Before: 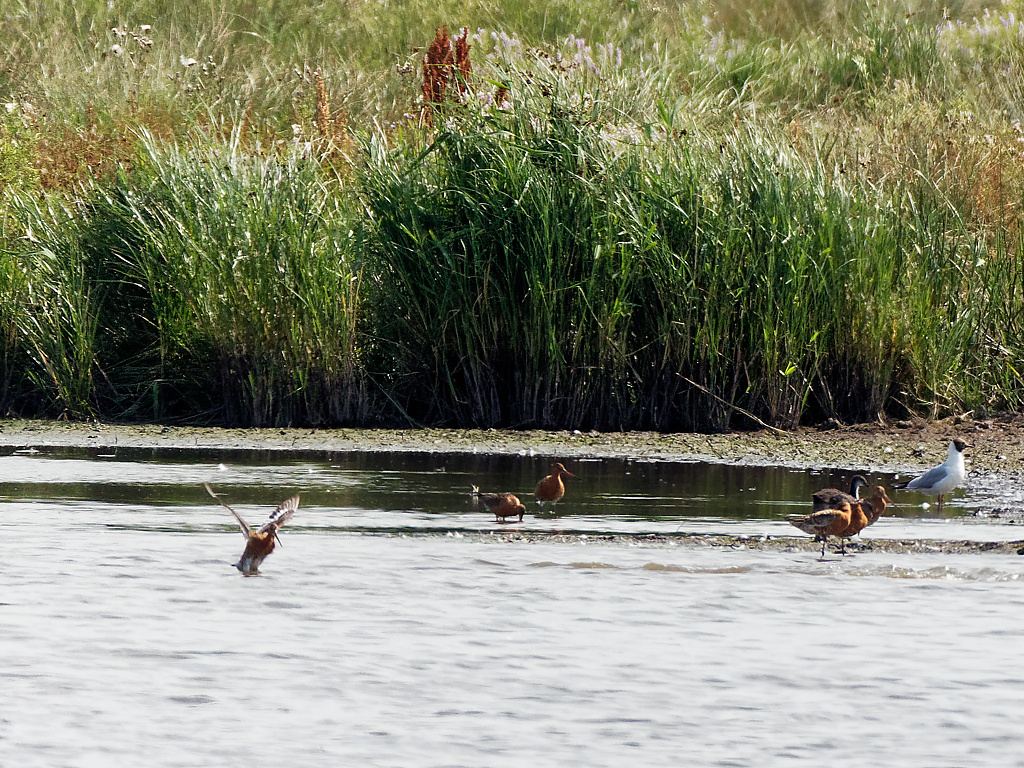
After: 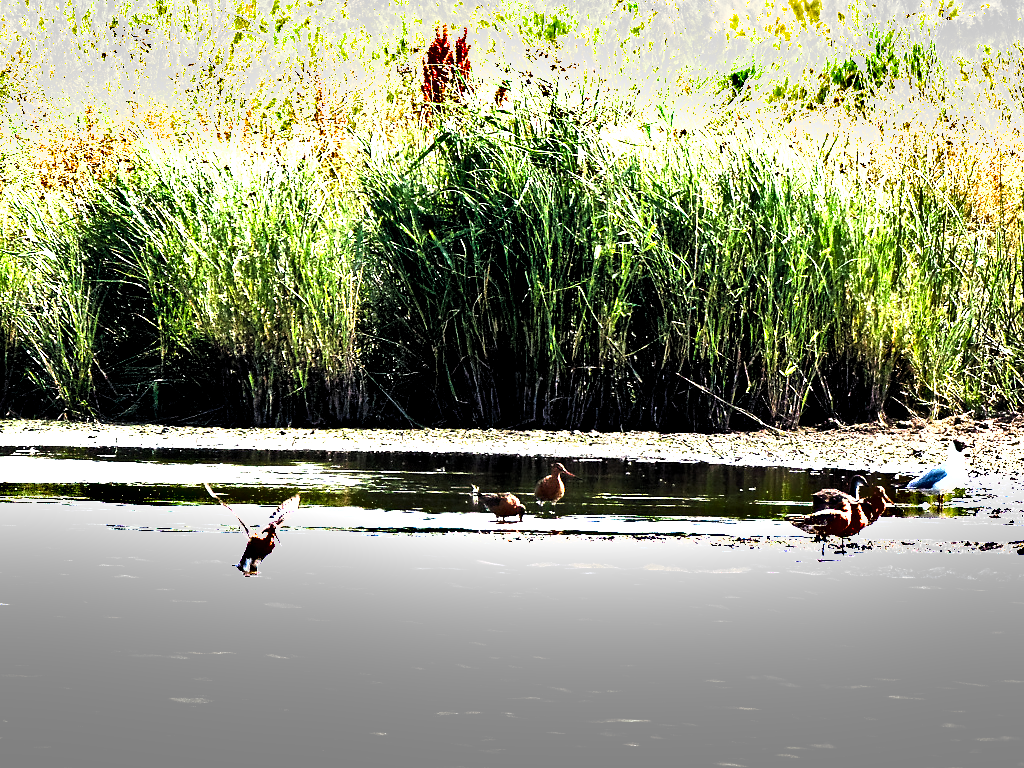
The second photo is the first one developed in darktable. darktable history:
shadows and highlights: shadows color adjustment 97.98%, highlights color adjustment 59.35%, soften with gaussian
levels: levels [0.012, 0.367, 0.697]
exposure: black level correction 0, exposure 1.1 EV, compensate highlight preservation false
filmic rgb: black relative exposure -8.7 EV, white relative exposure 2.74 EV, target black luminance 0%, hardness 6.26, latitude 77.3%, contrast 1.326, shadows ↔ highlights balance -0.295%, color science v5 (2021), contrast in shadows safe, contrast in highlights safe
